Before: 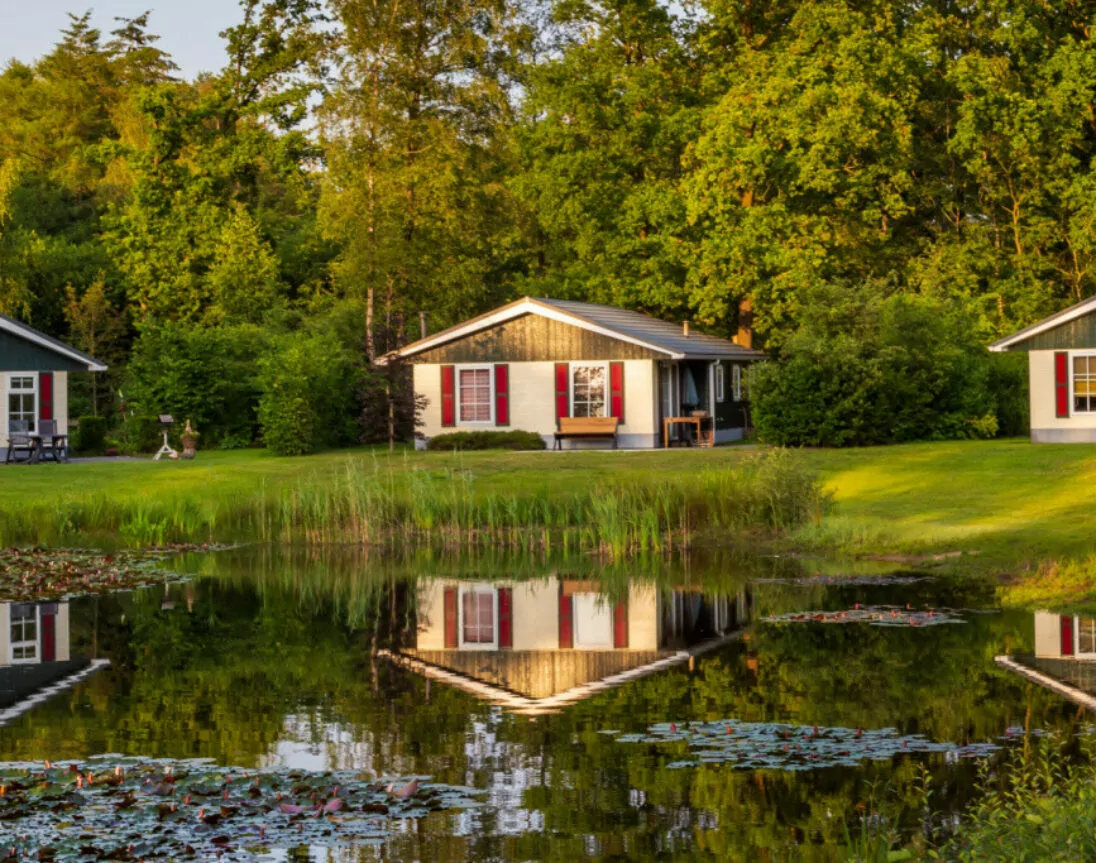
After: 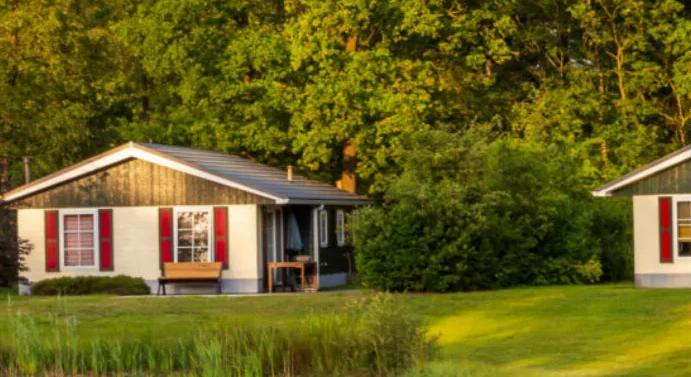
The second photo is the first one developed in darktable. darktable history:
crop: left 36.218%, top 18.067%, right 0.673%, bottom 38.219%
